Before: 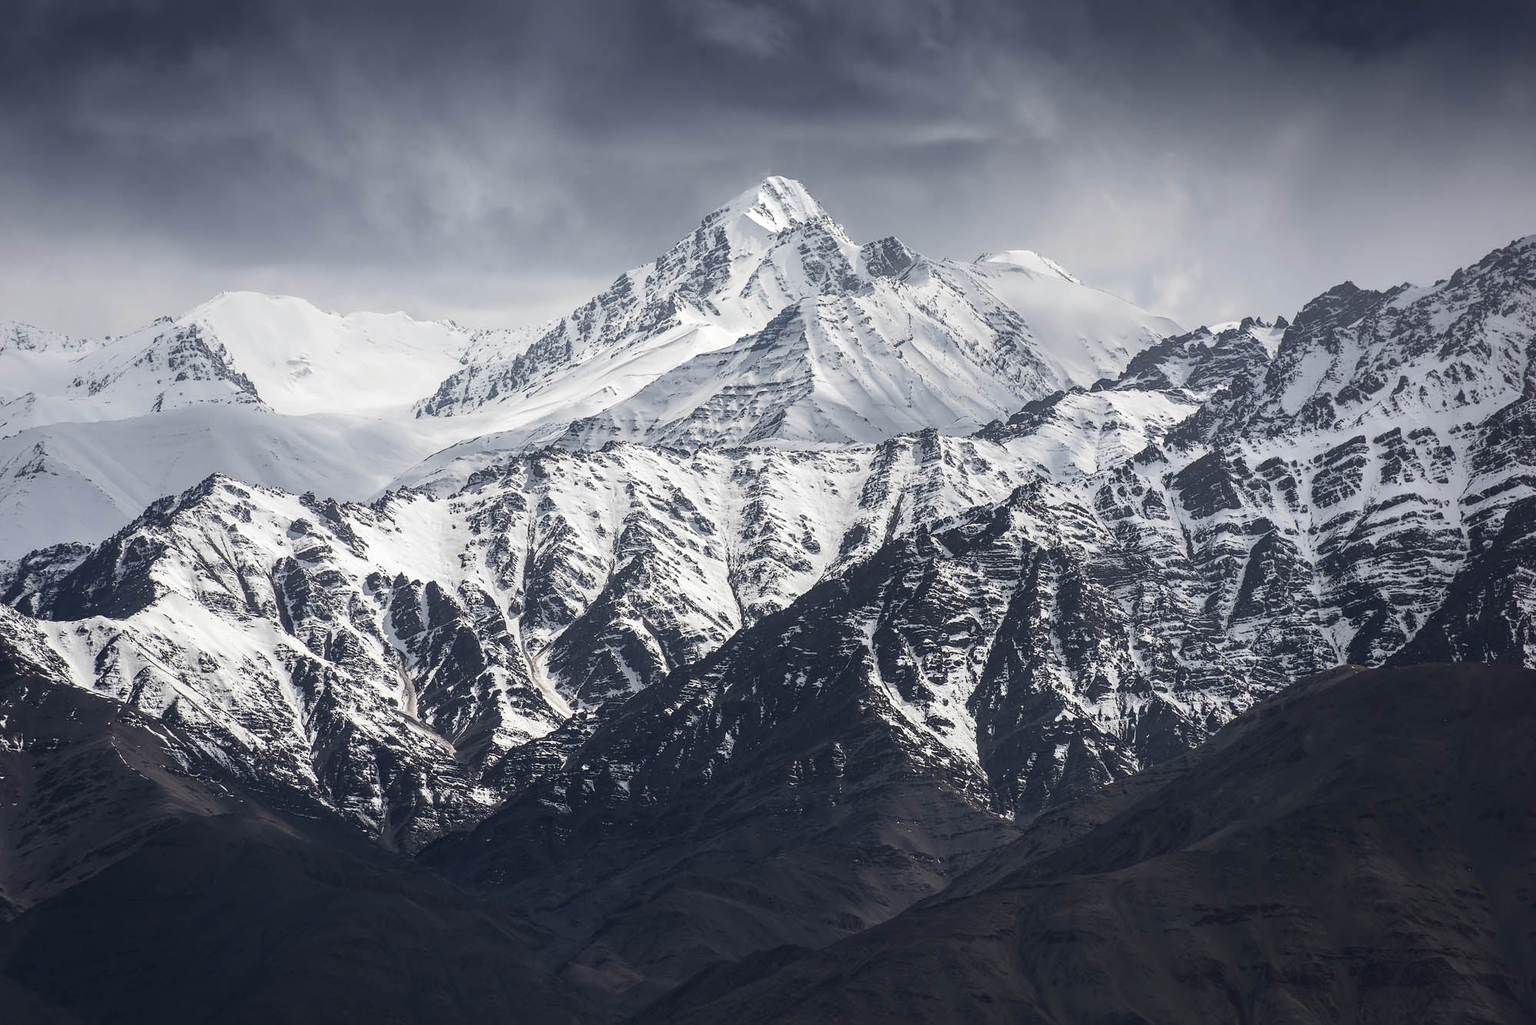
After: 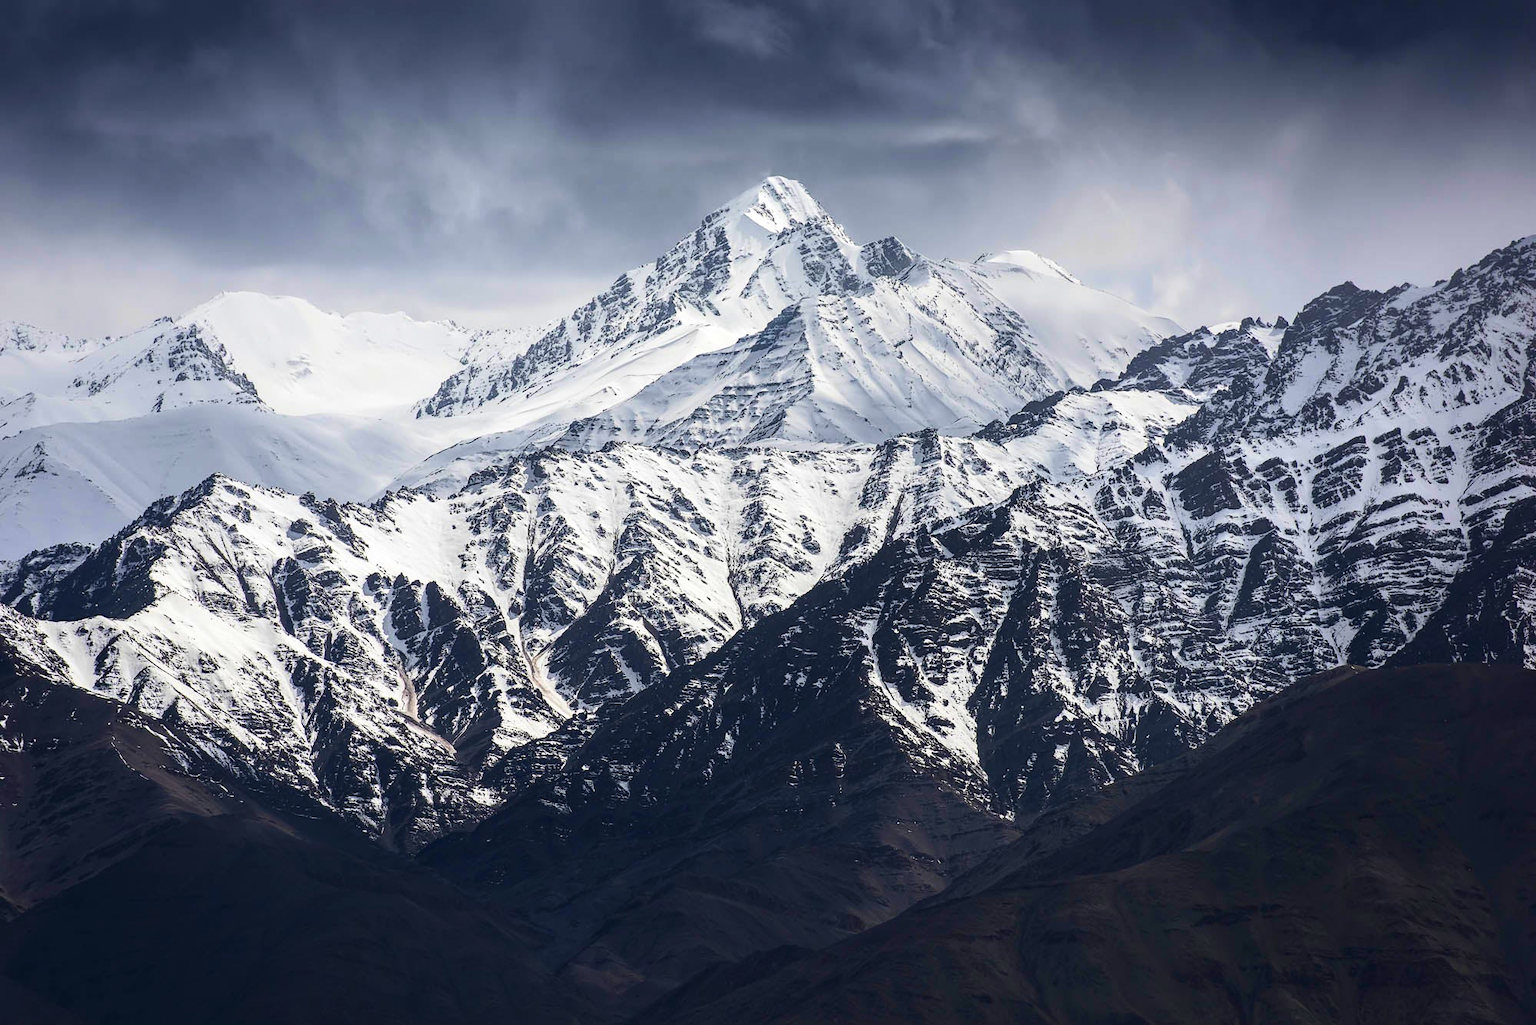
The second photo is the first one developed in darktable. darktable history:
tone equalizer: edges refinement/feathering 500, mask exposure compensation -1.24 EV, preserve details no
contrast brightness saturation: contrast 0.175, saturation 0.297
velvia: on, module defaults
